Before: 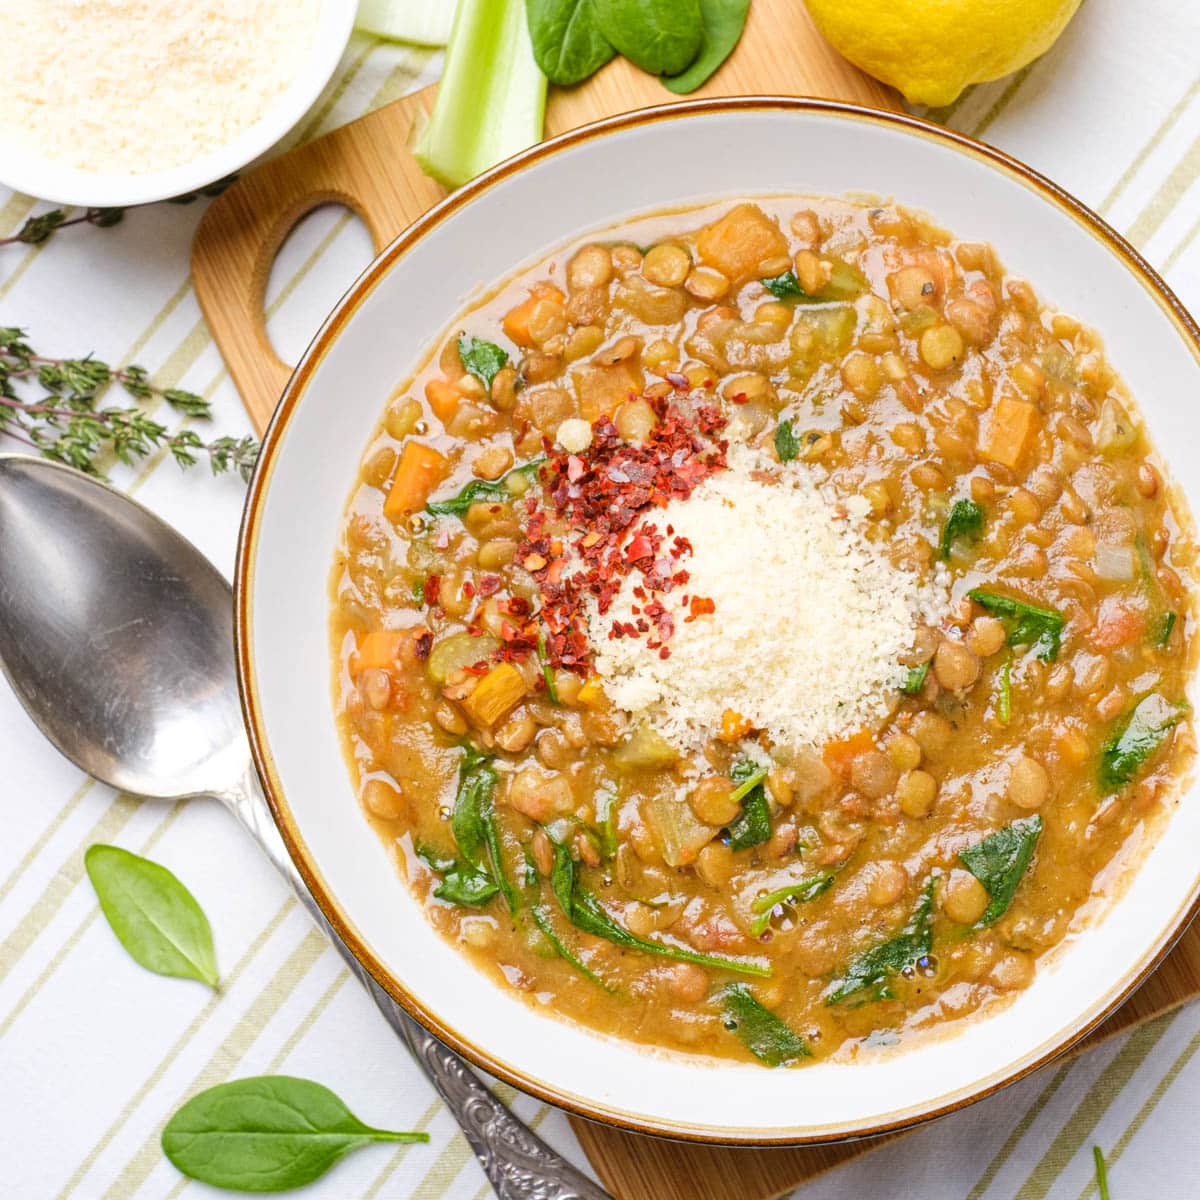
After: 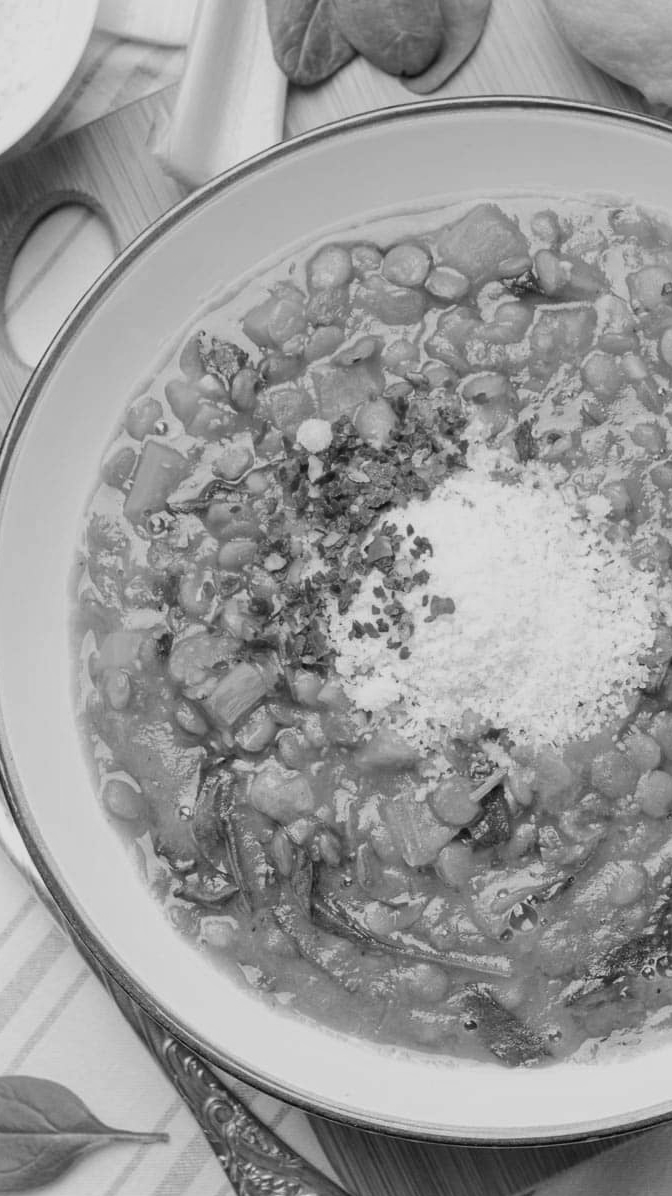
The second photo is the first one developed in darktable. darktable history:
exposure: exposure -0.462 EV, compensate highlight preservation false
color balance rgb: shadows lift › chroma 4.41%, shadows lift › hue 27°, power › chroma 2.5%, power › hue 70°, highlights gain › chroma 1%, highlights gain › hue 27°, saturation formula JzAzBz (2021)
monochrome: a 2.21, b -1.33, size 2.2
crop: left 21.674%, right 22.086%
